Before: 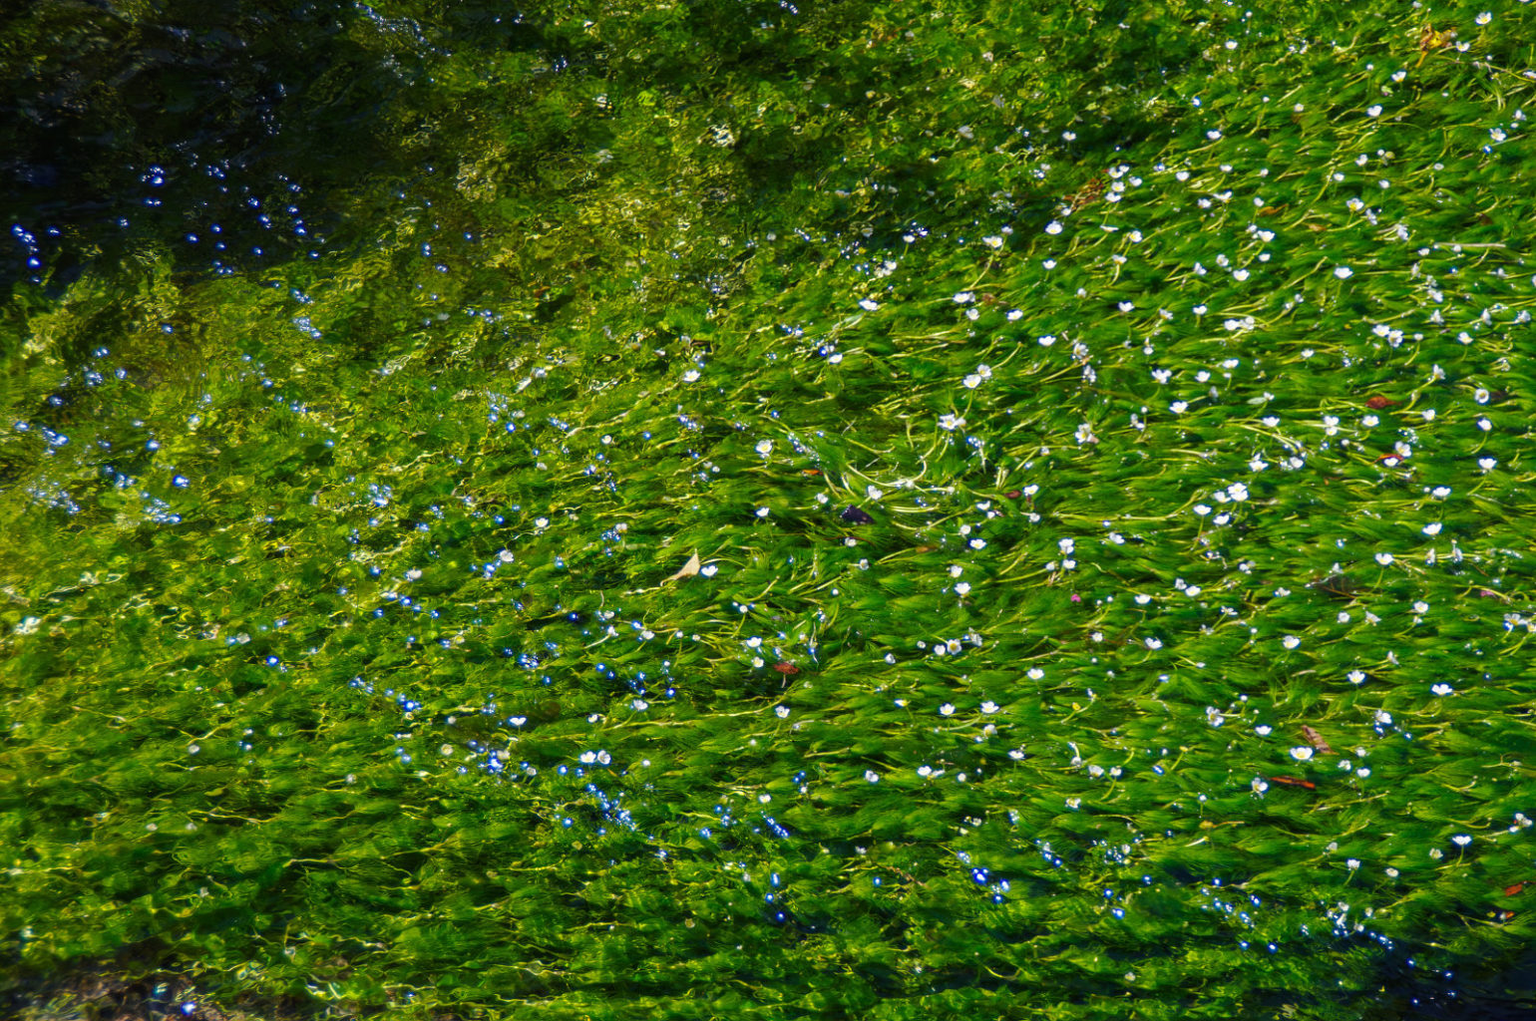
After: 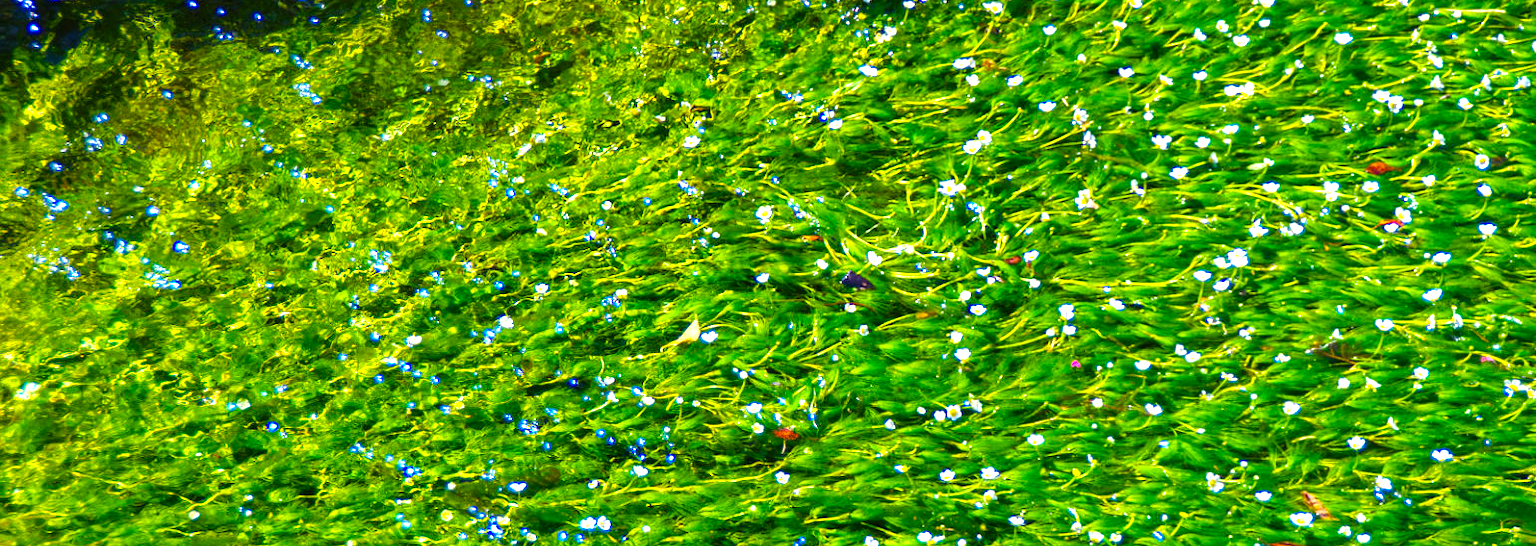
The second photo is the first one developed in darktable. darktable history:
levels: levels [0, 0.352, 0.703]
crop and rotate: top 23.043%, bottom 23.437%
color balance rgb: linear chroma grading › global chroma 15%, perceptual saturation grading › global saturation 30%
